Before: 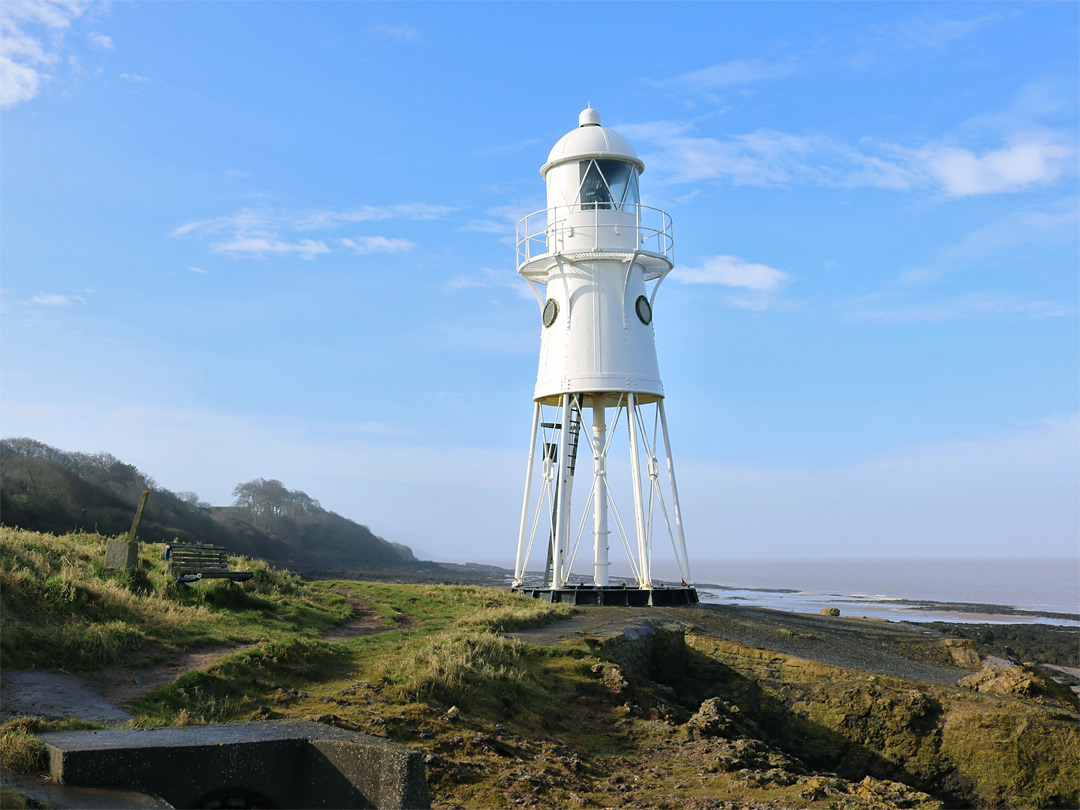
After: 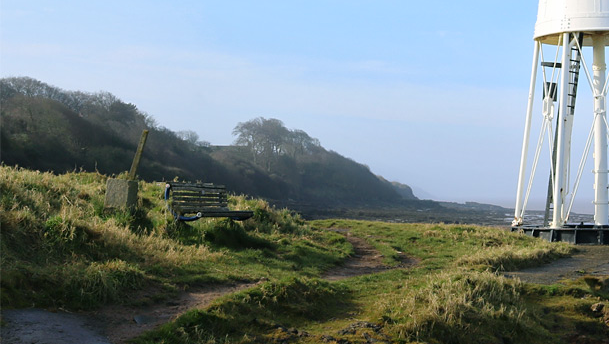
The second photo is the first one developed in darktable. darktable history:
shadows and highlights: shadows -25.04, highlights 49.58, soften with gaussian
crop: top 44.645%, right 43.606%, bottom 12.791%
